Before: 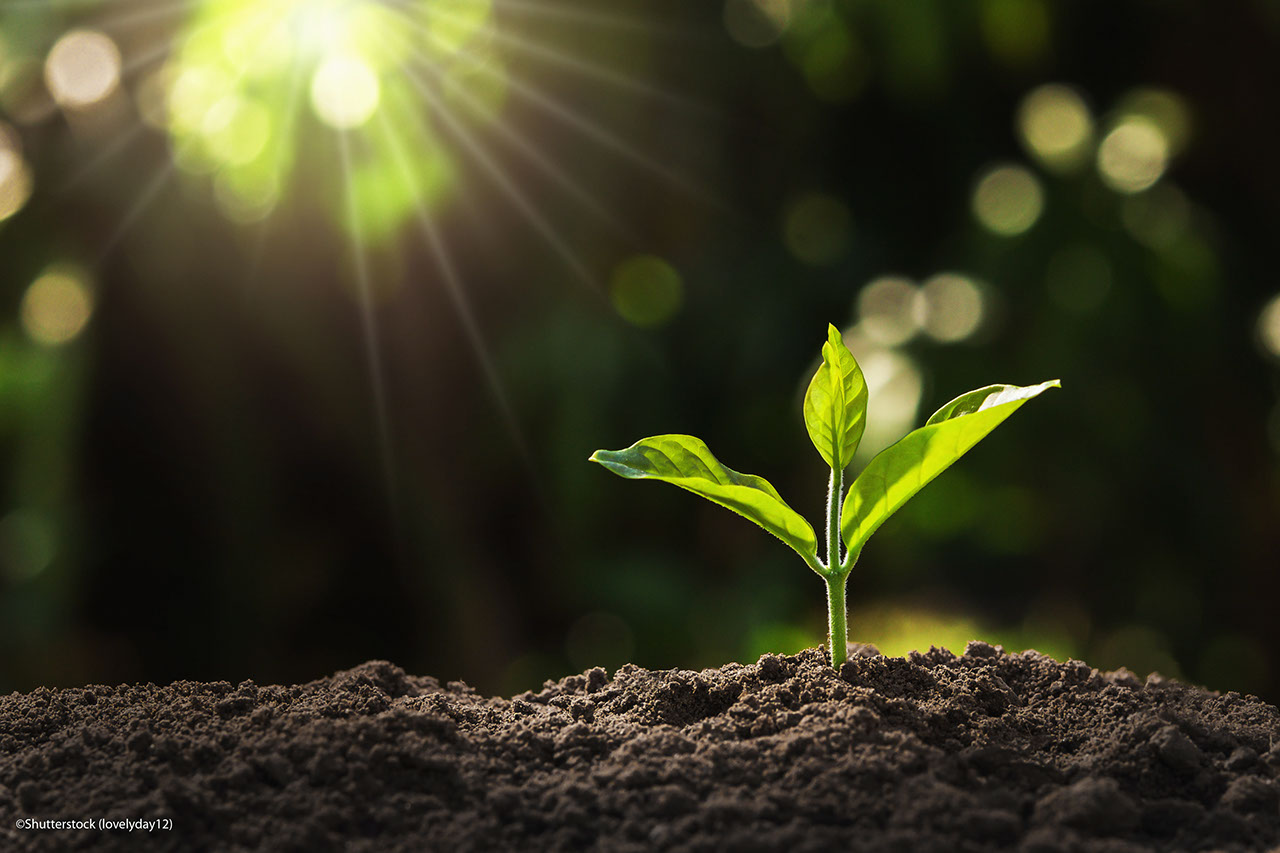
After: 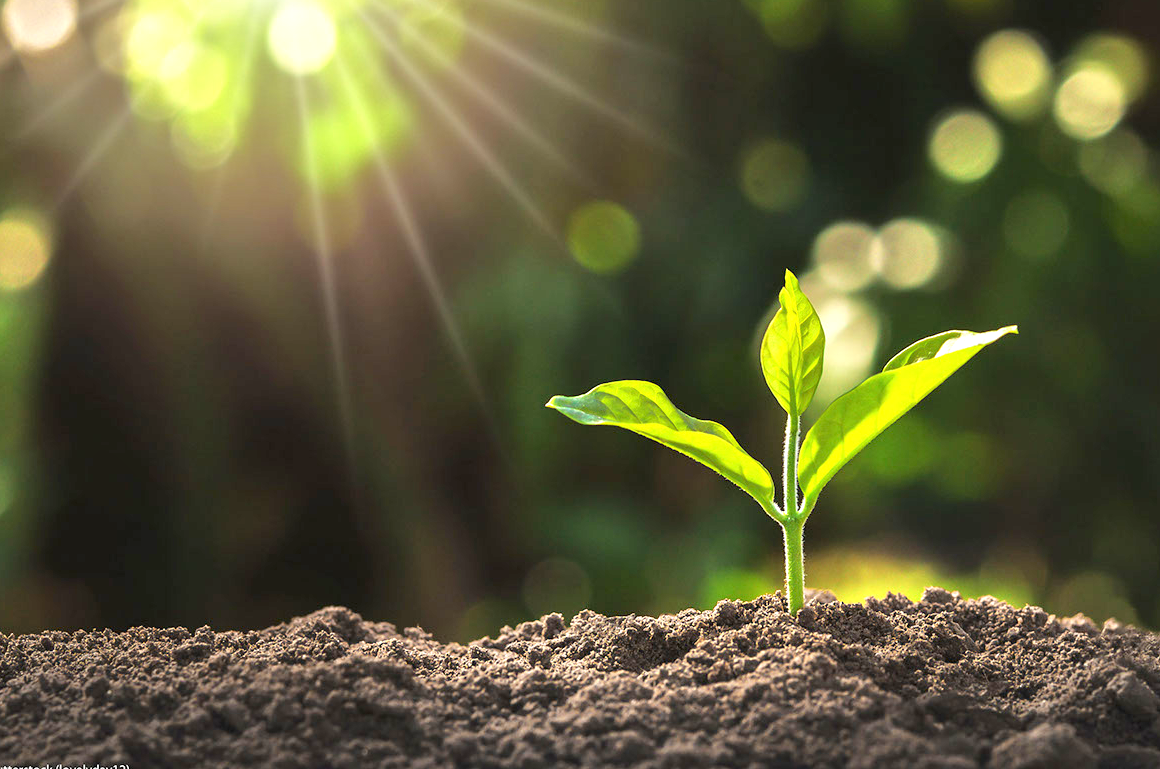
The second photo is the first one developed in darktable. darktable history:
crop: left 3.36%, top 6.445%, right 5.953%, bottom 3.322%
tone equalizer: -8 EV 1.98 EV, -7 EV 1.98 EV, -6 EV 2 EV, -5 EV 1.97 EV, -4 EV 1.97 EV, -3 EV 1.48 EV, -2 EV 0.984 EV, -1 EV 0.475 EV, mask exposure compensation -0.511 EV
